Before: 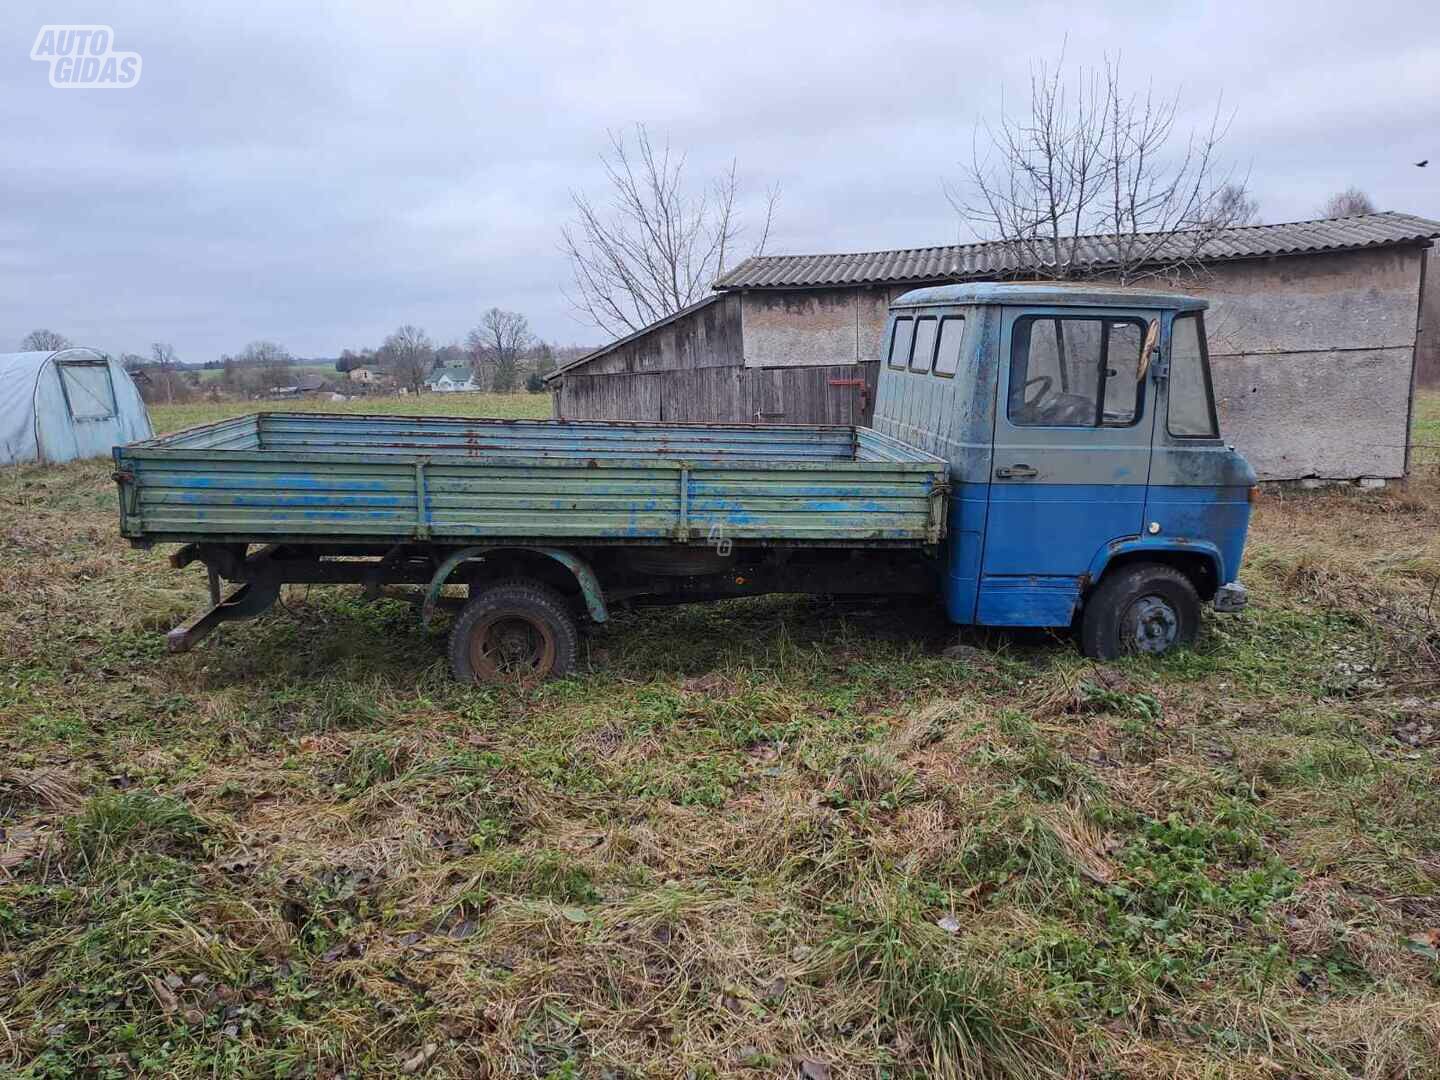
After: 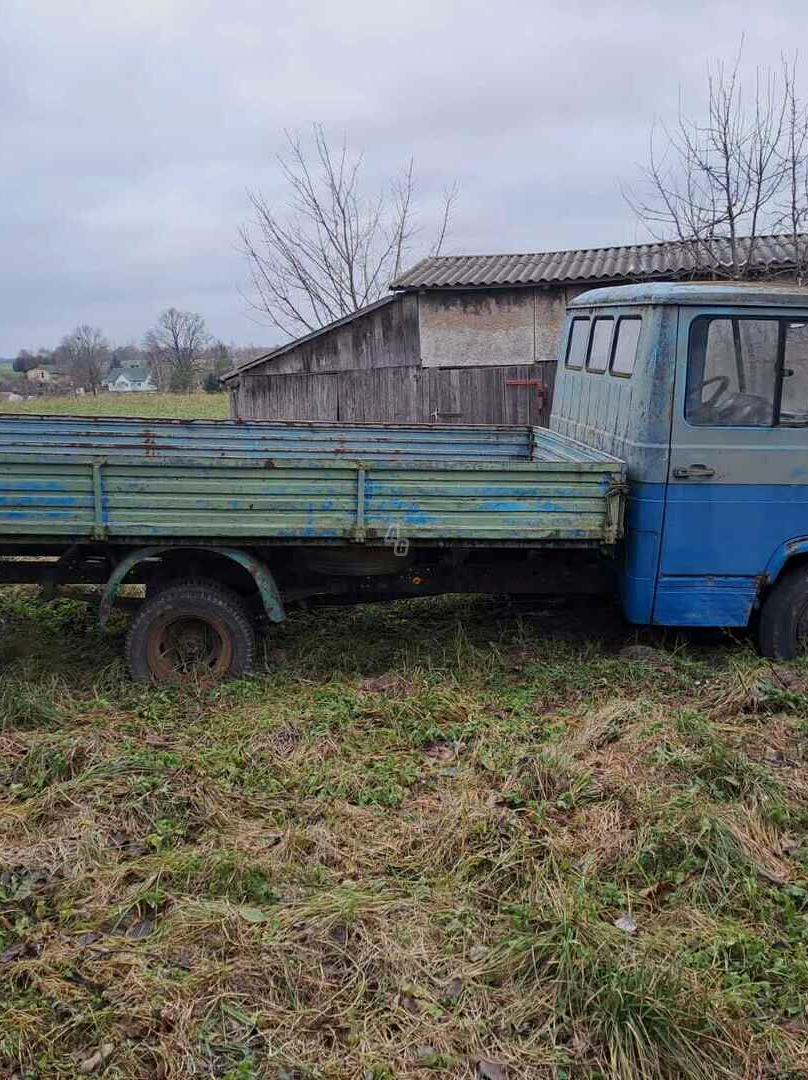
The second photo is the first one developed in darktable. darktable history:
crop and rotate: left 22.488%, right 21.347%
exposure: black level correction 0.001, exposure -0.197 EV, compensate highlight preservation false
color correction: highlights b* 2.97
